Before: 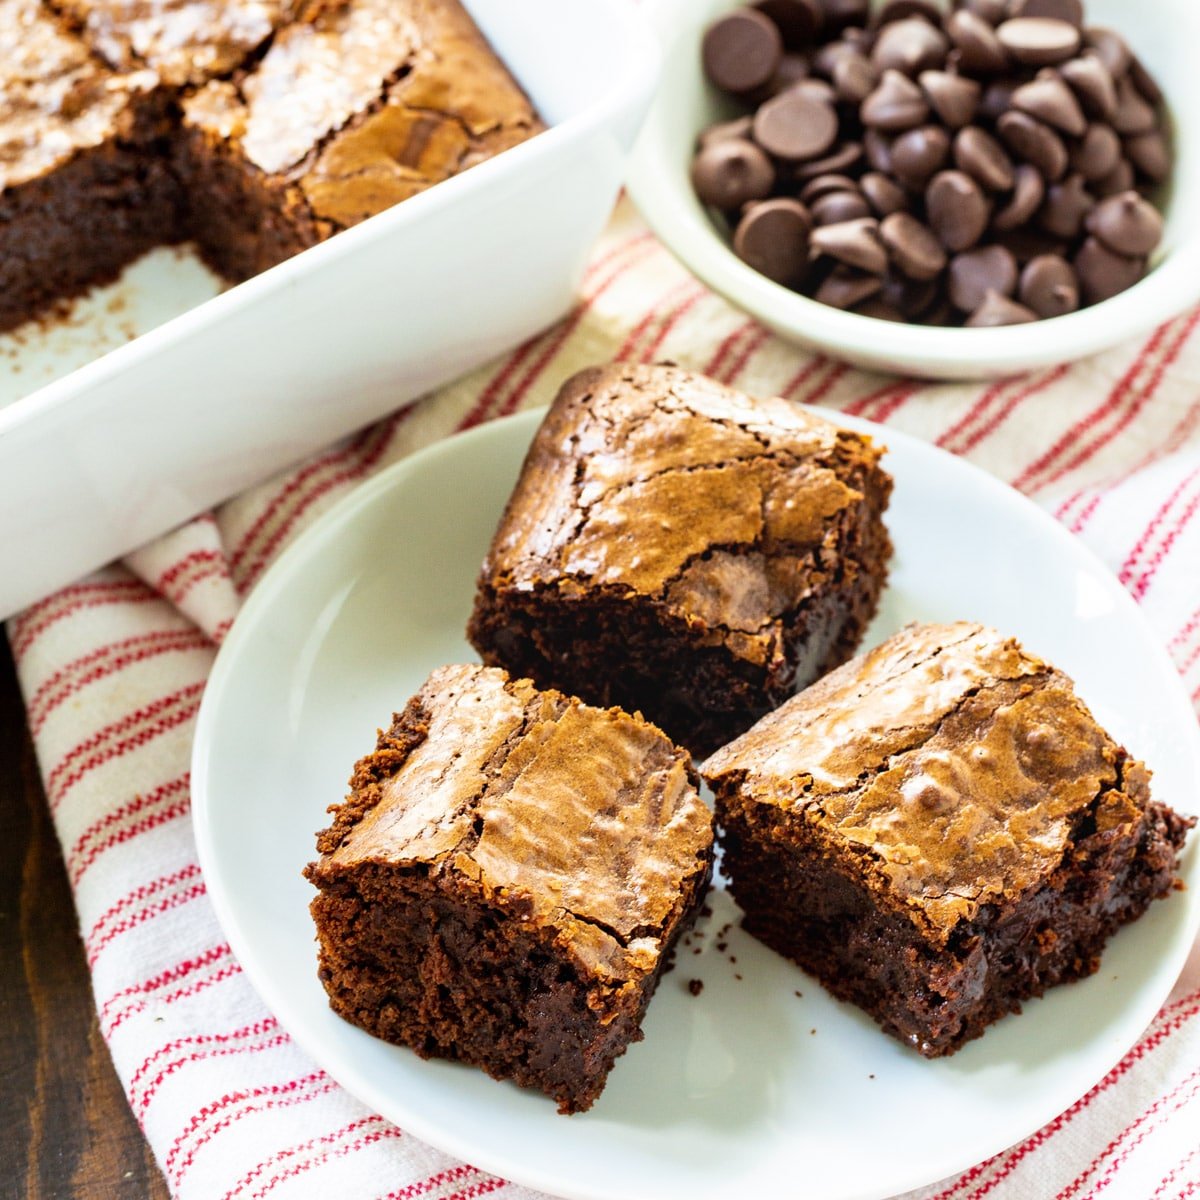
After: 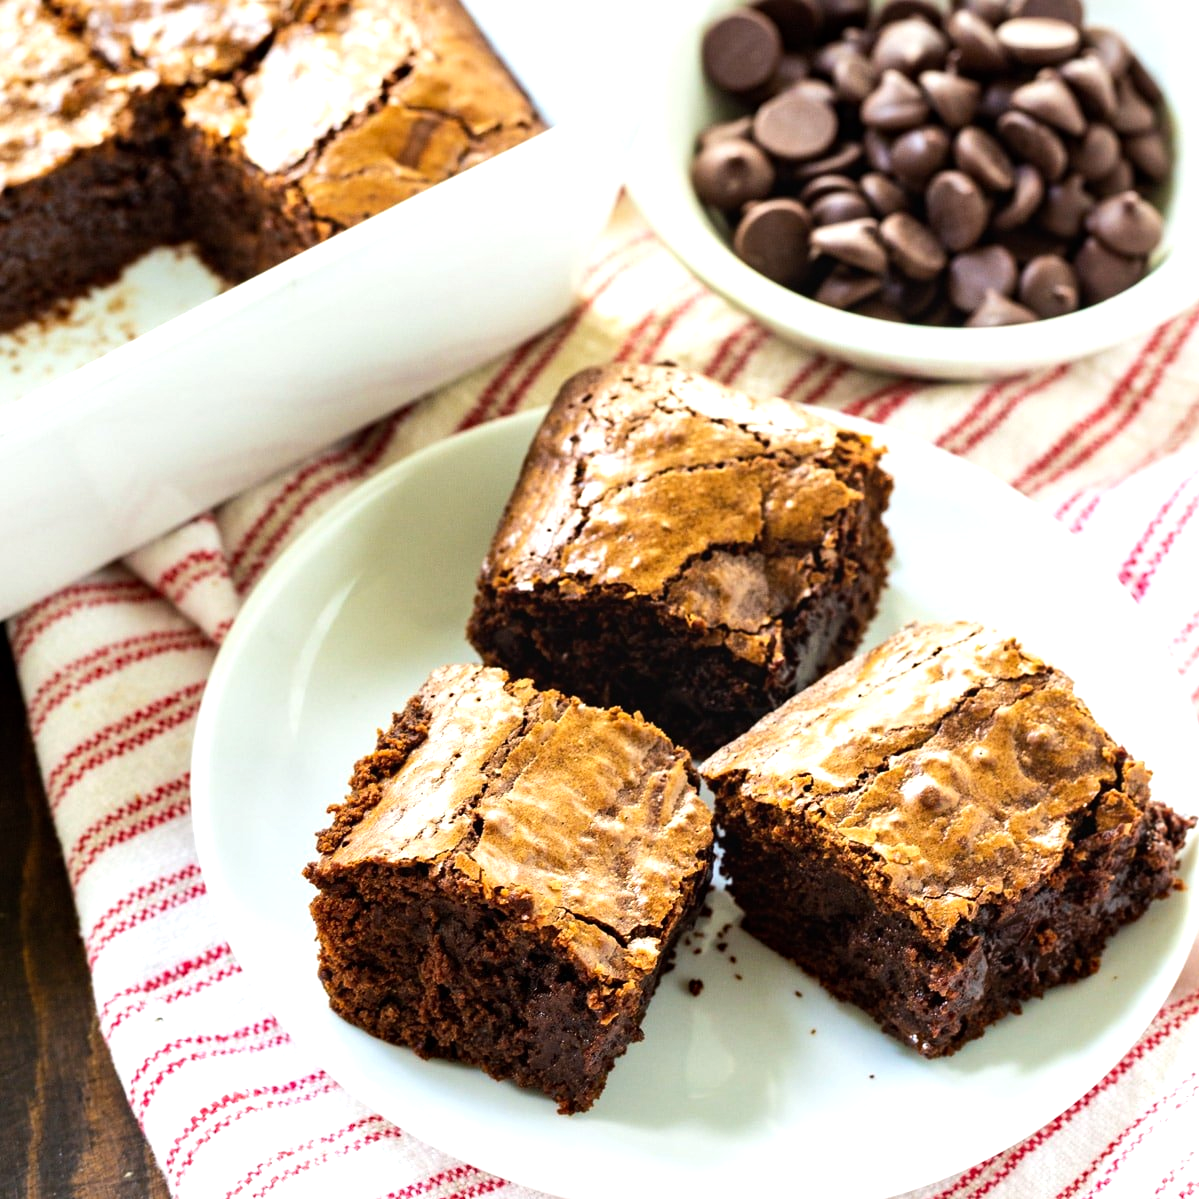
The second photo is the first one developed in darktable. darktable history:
tone equalizer: -8 EV -0.417 EV, -7 EV -0.389 EV, -6 EV -0.333 EV, -5 EV -0.222 EV, -3 EV 0.222 EV, -2 EV 0.333 EV, -1 EV 0.389 EV, +0 EV 0.417 EV, edges refinement/feathering 500, mask exposure compensation -1.57 EV, preserve details no
haze removal: strength 0.1, compatibility mode true, adaptive false
